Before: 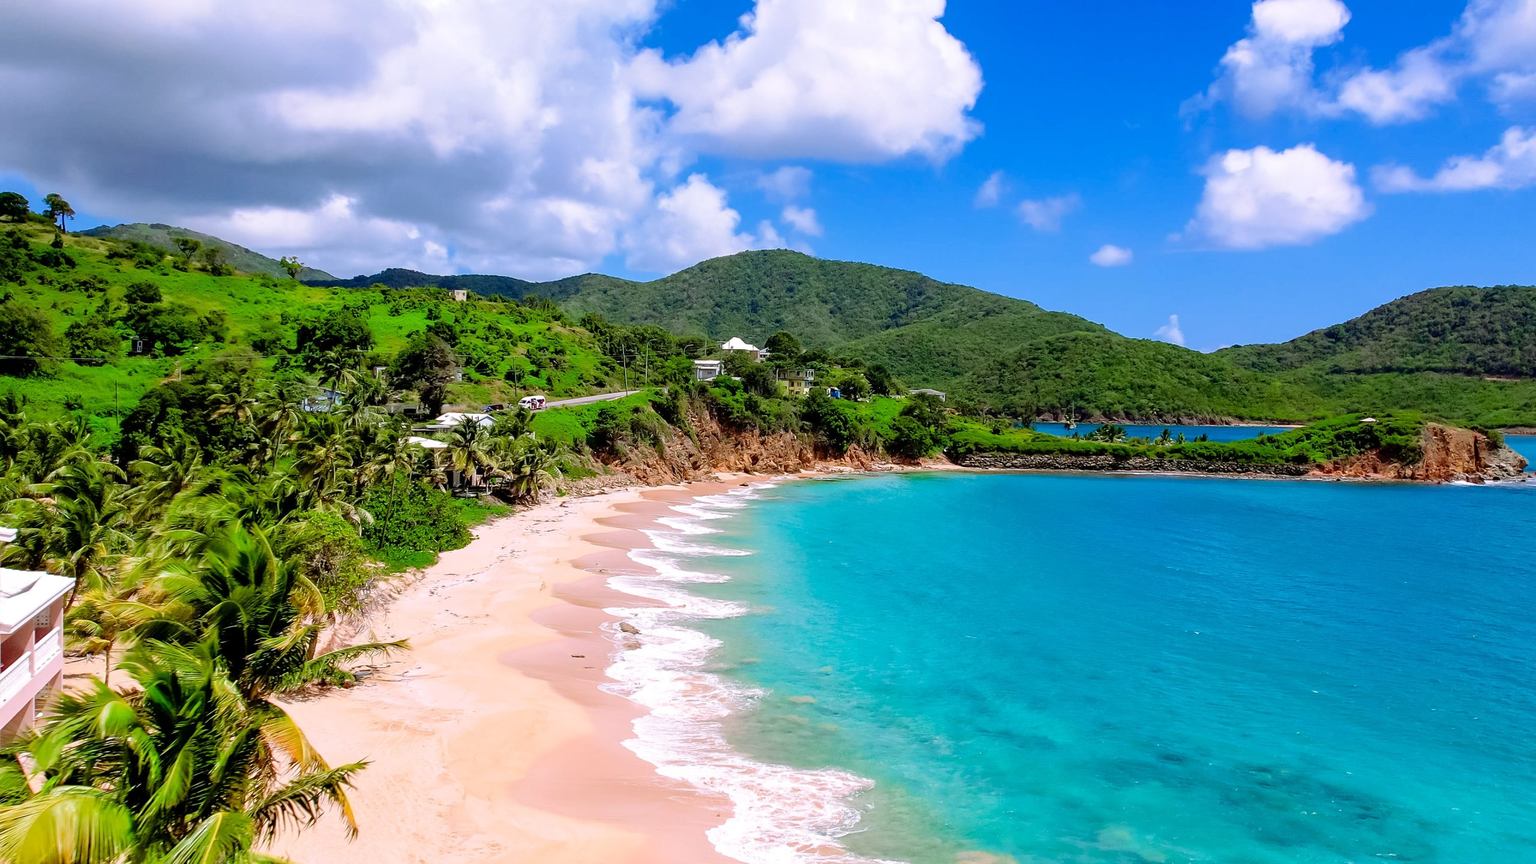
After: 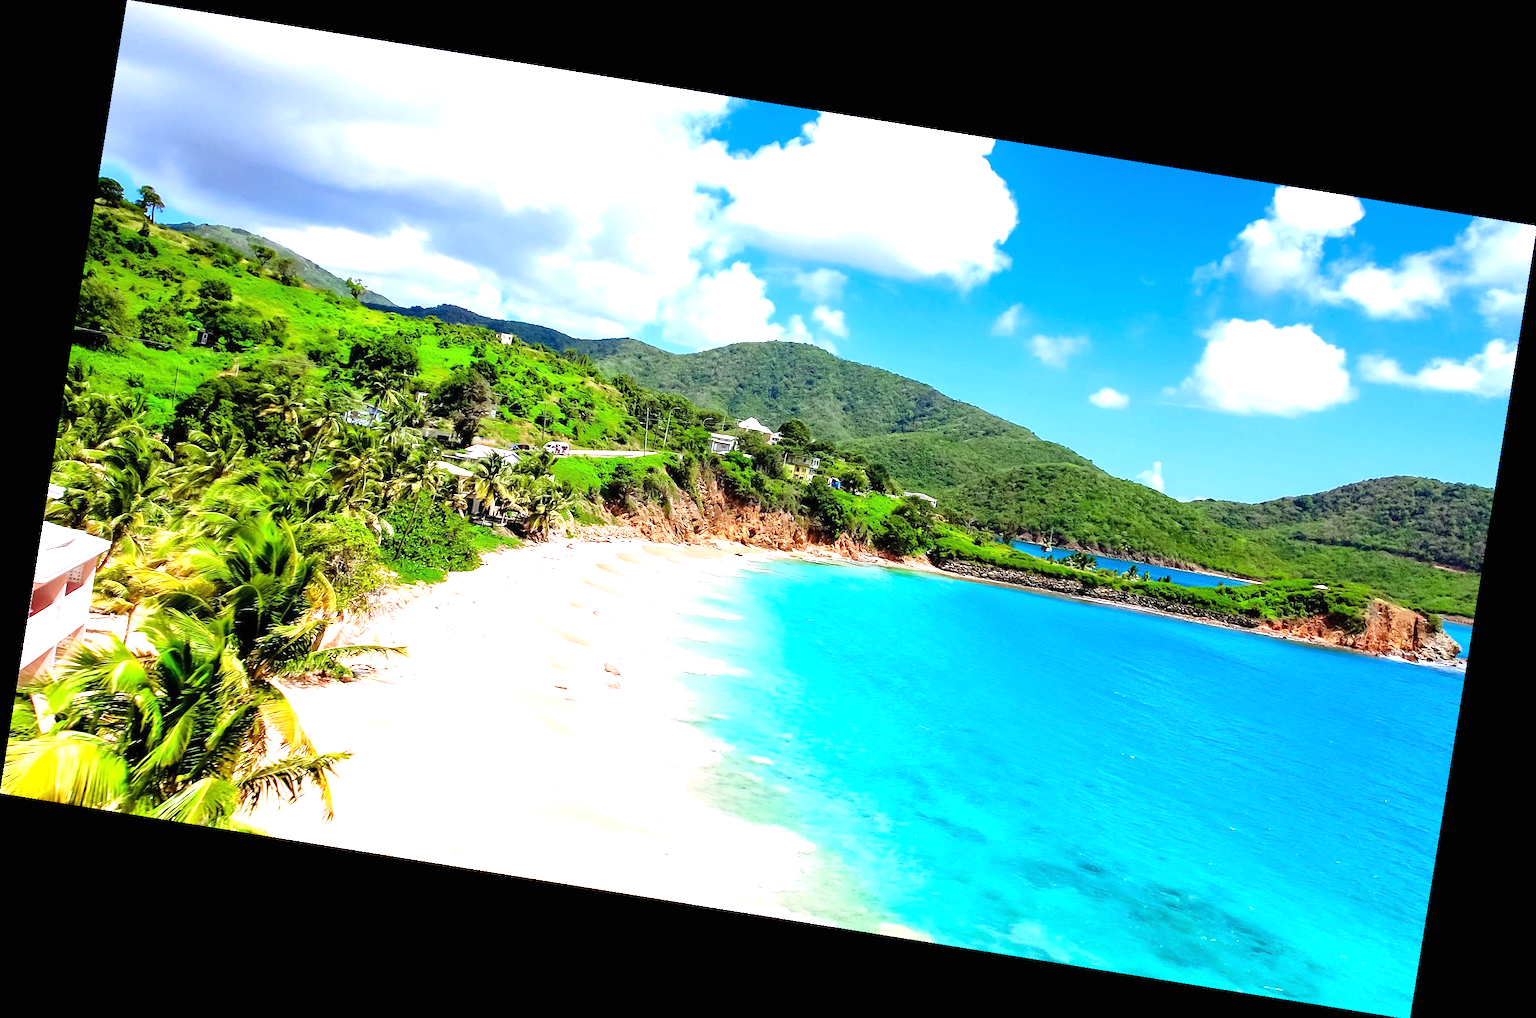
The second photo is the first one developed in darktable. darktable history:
rotate and perspective: rotation 9.12°, automatic cropping off
exposure: black level correction 0, exposure 1.2 EV, compensate exposure bias true, compensate highlight preservation false
